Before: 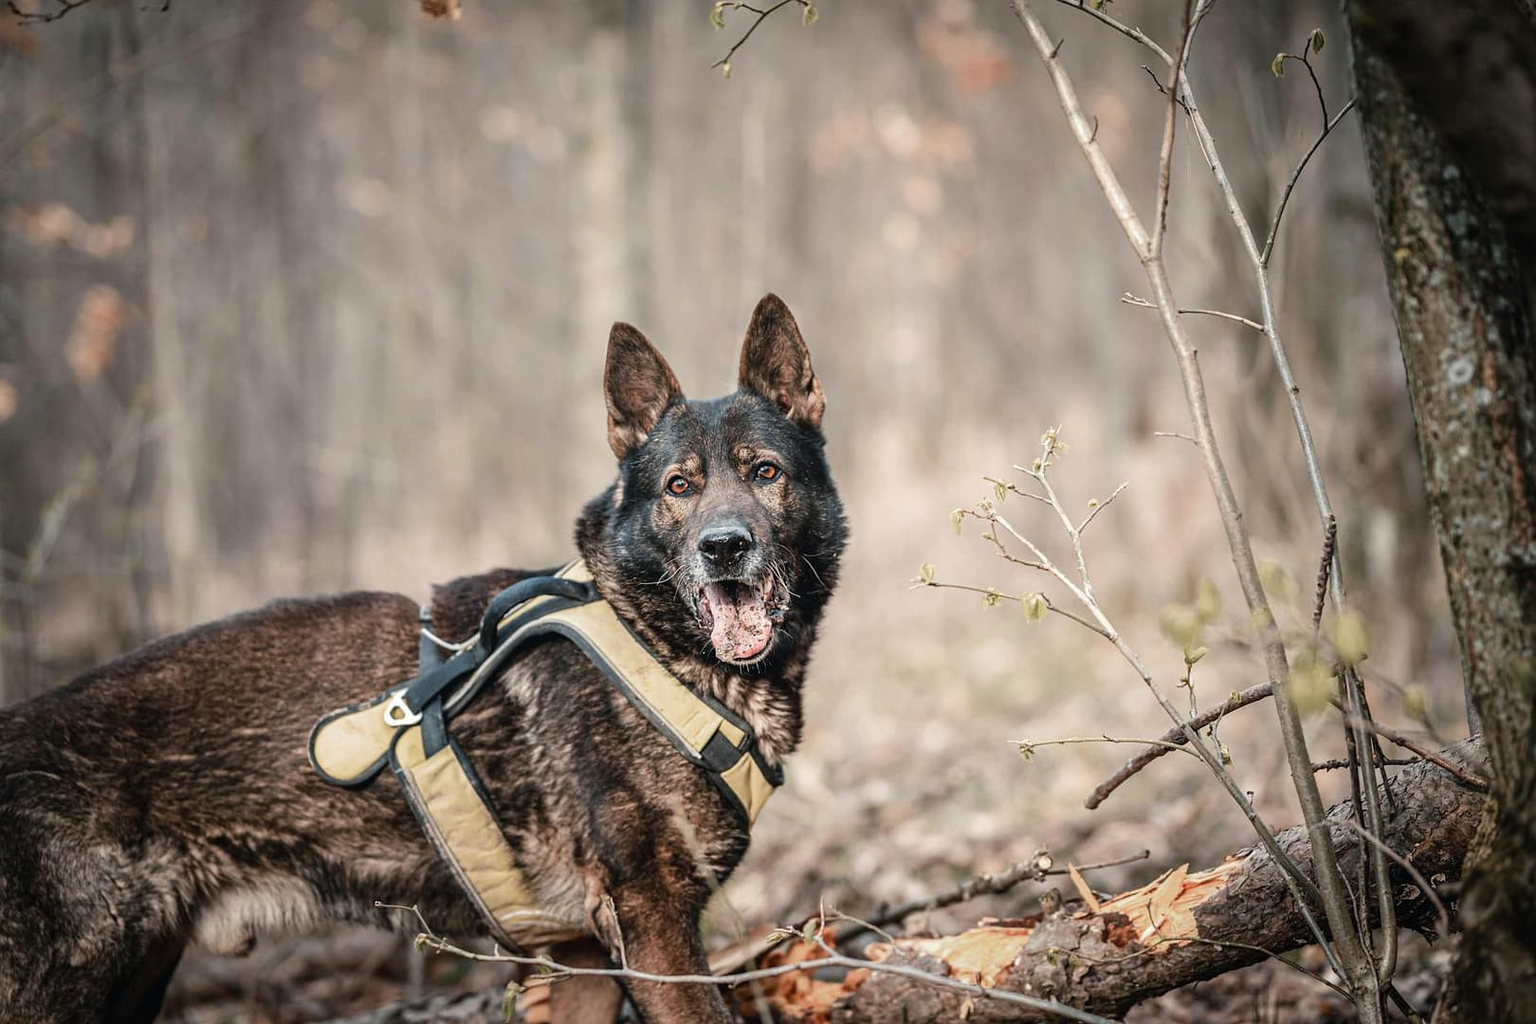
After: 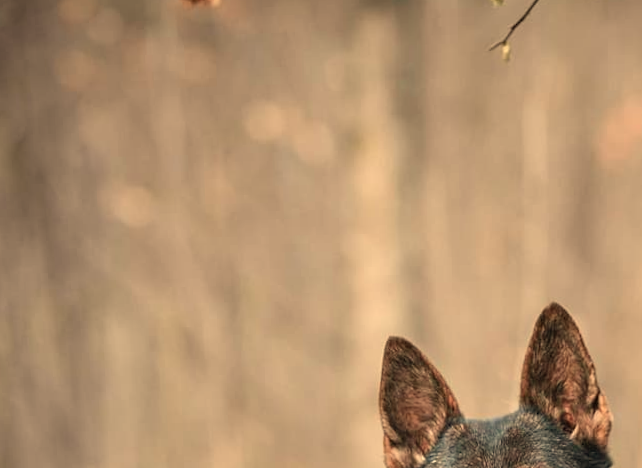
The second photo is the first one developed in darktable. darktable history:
white balance: red 1.138, green 0.996, blue 0.812
crop and rotate: left 10.817%, top 0.062%, right 47.194%, bottom 53.626%
rotate and perspective: rotation 0.062°, lens shift (vertical) 0.115, lens shift (horizontal) -0.133, crop left 0.047, crop right 0.94, crop top 0.061, crop bottom 0.94
shadows and highlights: shadows 25, highlights -25
